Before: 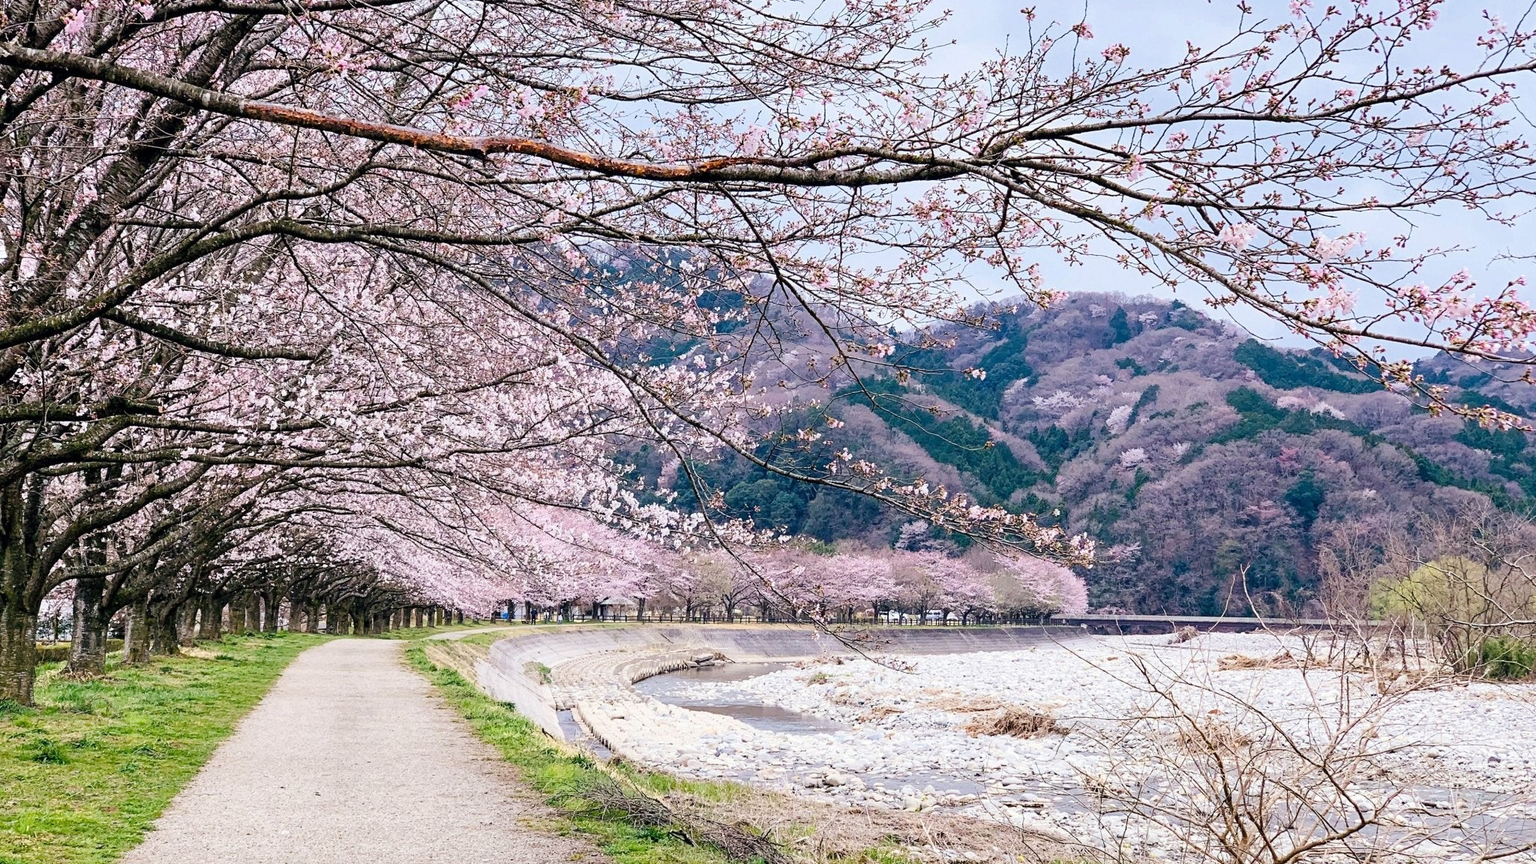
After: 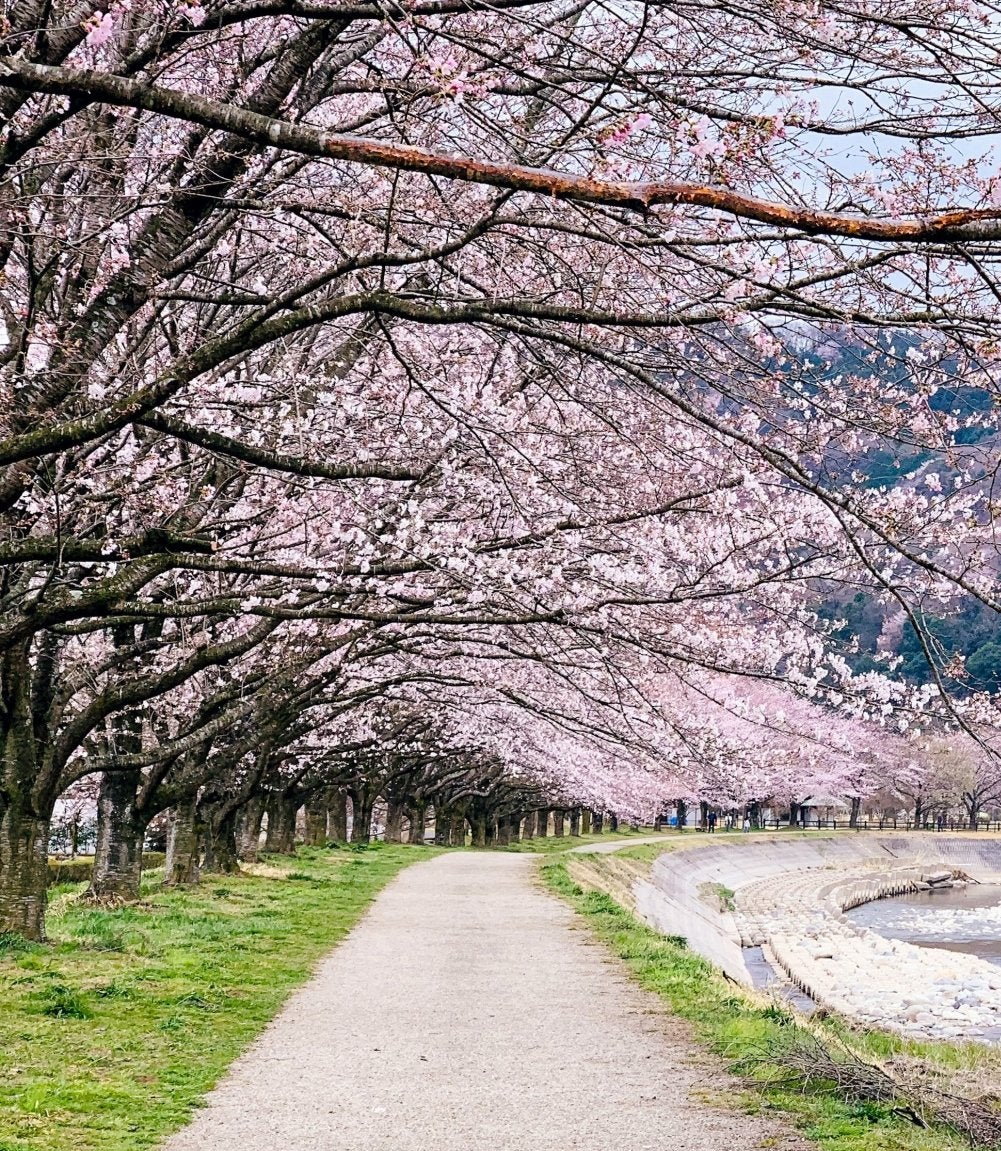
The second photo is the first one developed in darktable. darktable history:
crop and rotate: left 0.006%, top 0%, right 51.092%
